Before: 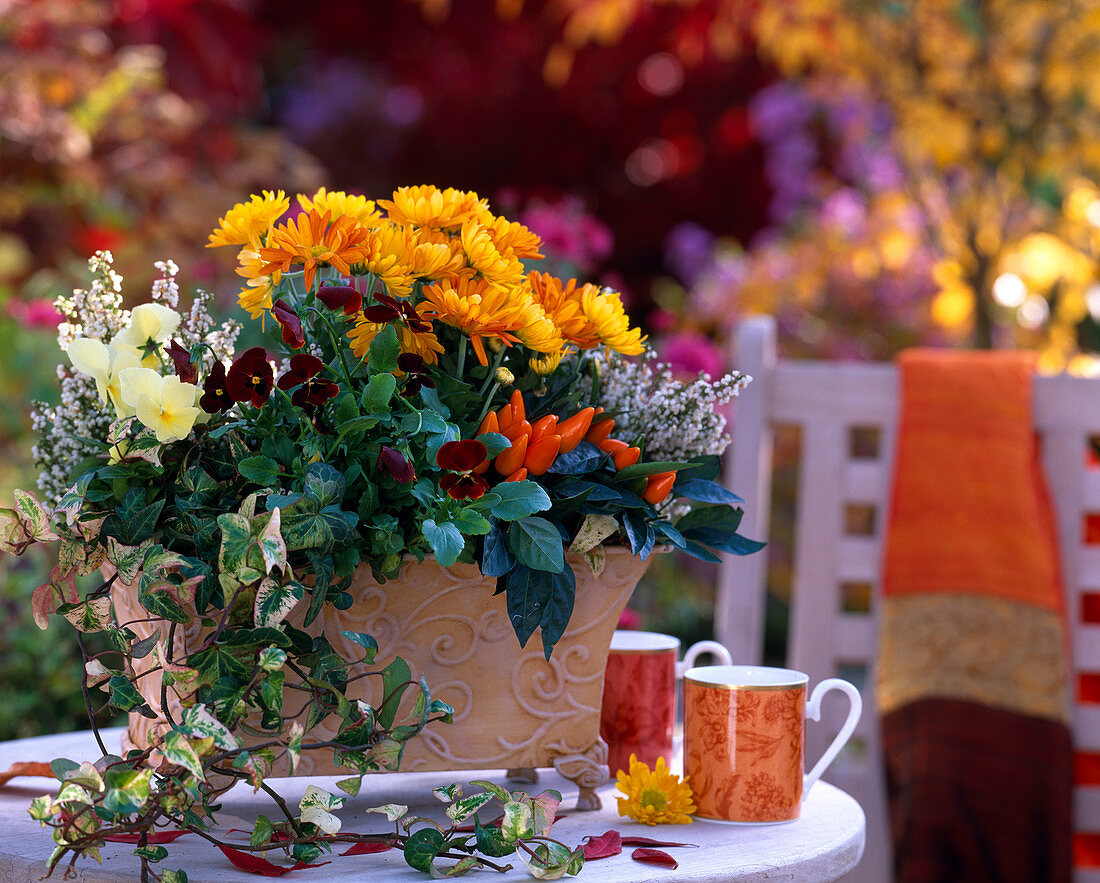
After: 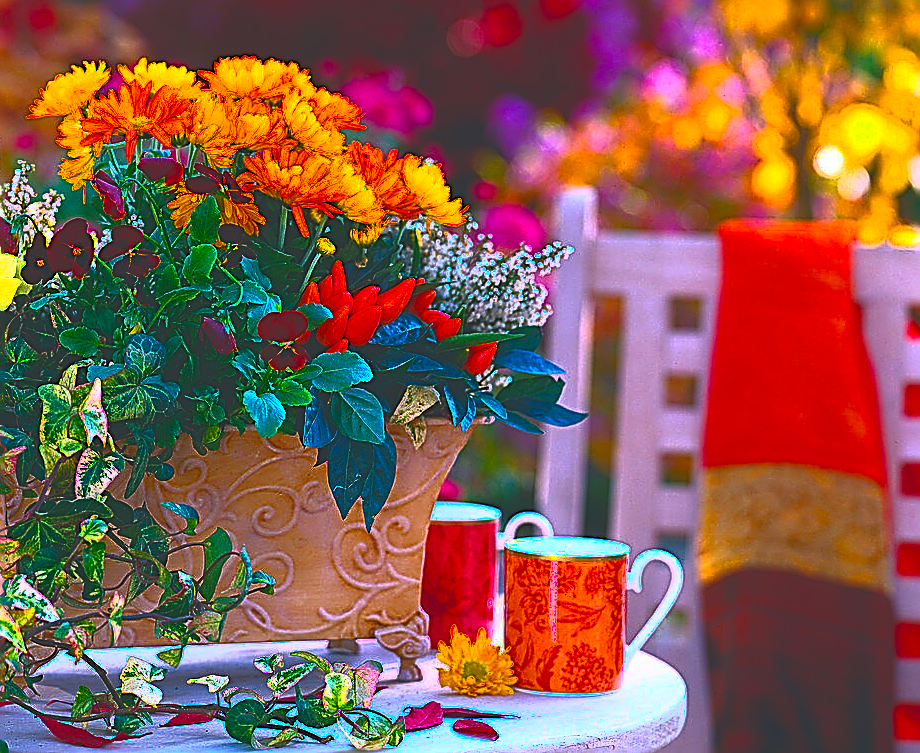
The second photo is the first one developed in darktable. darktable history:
crop: left 16.309%, top 14.62%
sharpen: amount 1.852
exposure: black level correction -0.027, compensate highlight preservation false
color balance rgb: shadows lift › chroma 2.038%, shadows lift › hue 214.8°, perceptual saturation grading › global saturation 42.074%, global vibrance 20%
contrast brightness saturation: contrast 0.995, brightness 0.985, saturation 0.98
base curve: curves: ch0 [(0, 0) (0.826, 0.587) (1, 1)], preserve colors none
